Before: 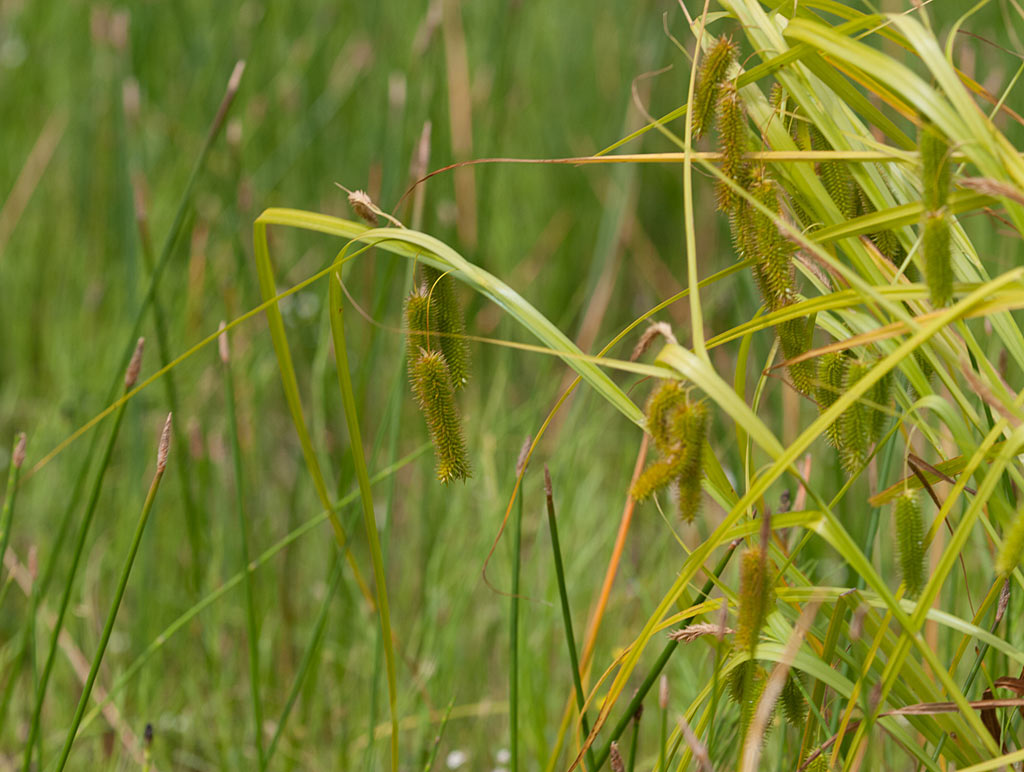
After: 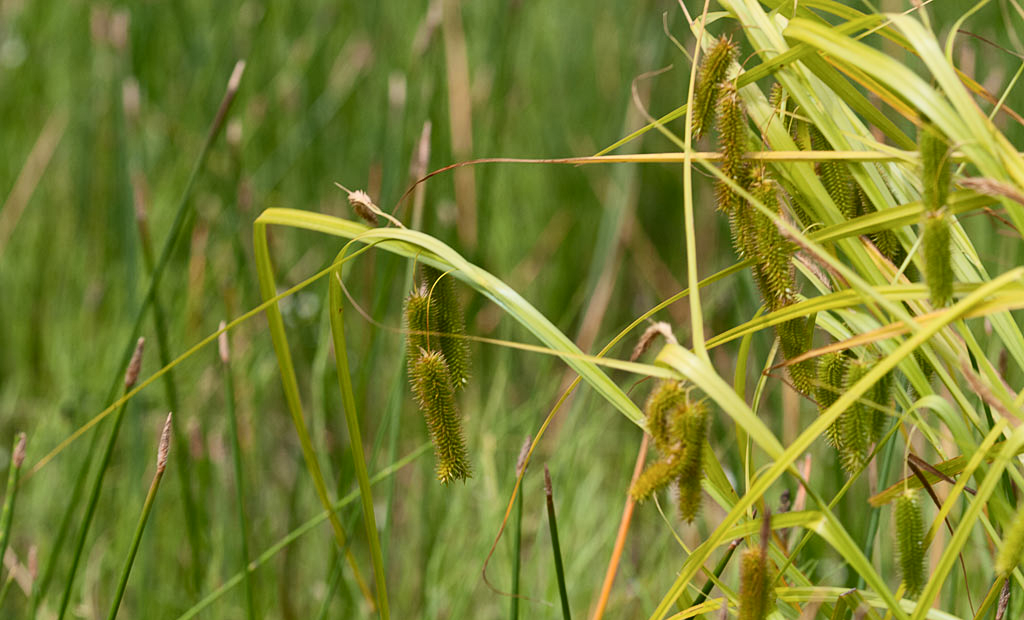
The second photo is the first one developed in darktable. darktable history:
contrast brightness saturation: contrast 0.22
crop: bottom 19.644%
